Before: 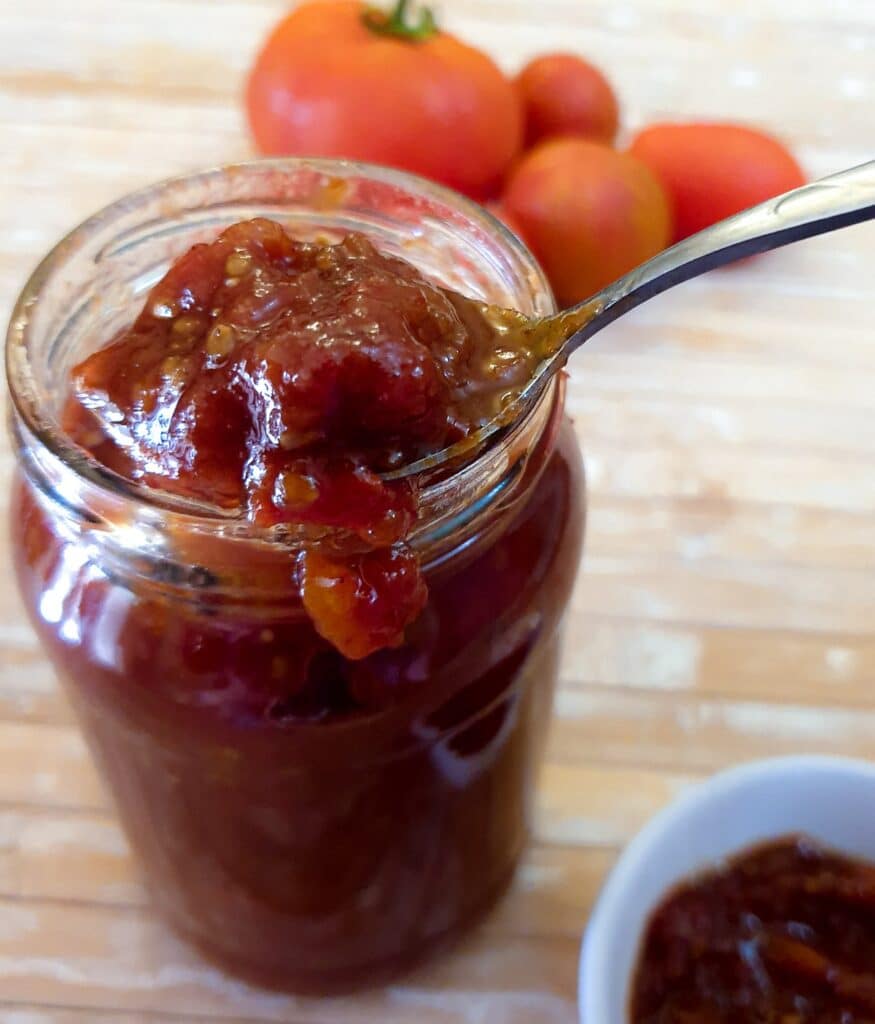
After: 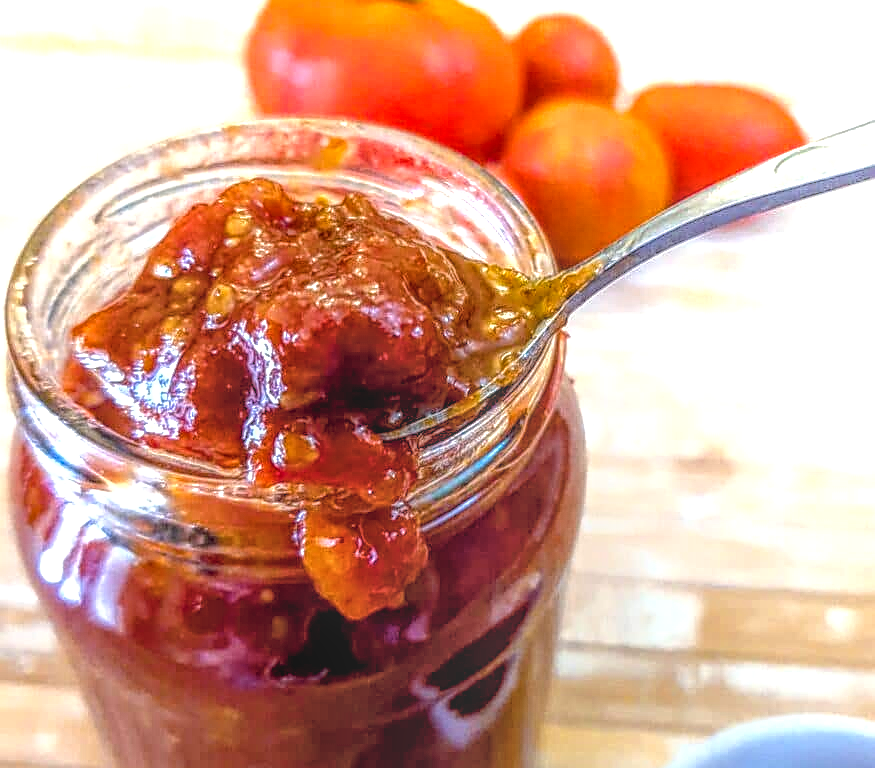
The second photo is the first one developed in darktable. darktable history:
crop: top 3.99%, bottom 20.945%
exposure: exposure 0.754 EV, compensate highlight preservation false
color balance rgb: shadows lift › chroma 2.024%, shadows lift › hue 138.46°, global offset › luminance -0.474%, perceptual saturation grading › global saturation 25.221%
local contrast: highlights 2%, shadows 7%, detail 201%, midtone range 0.249
sharpen: on, module defaults
